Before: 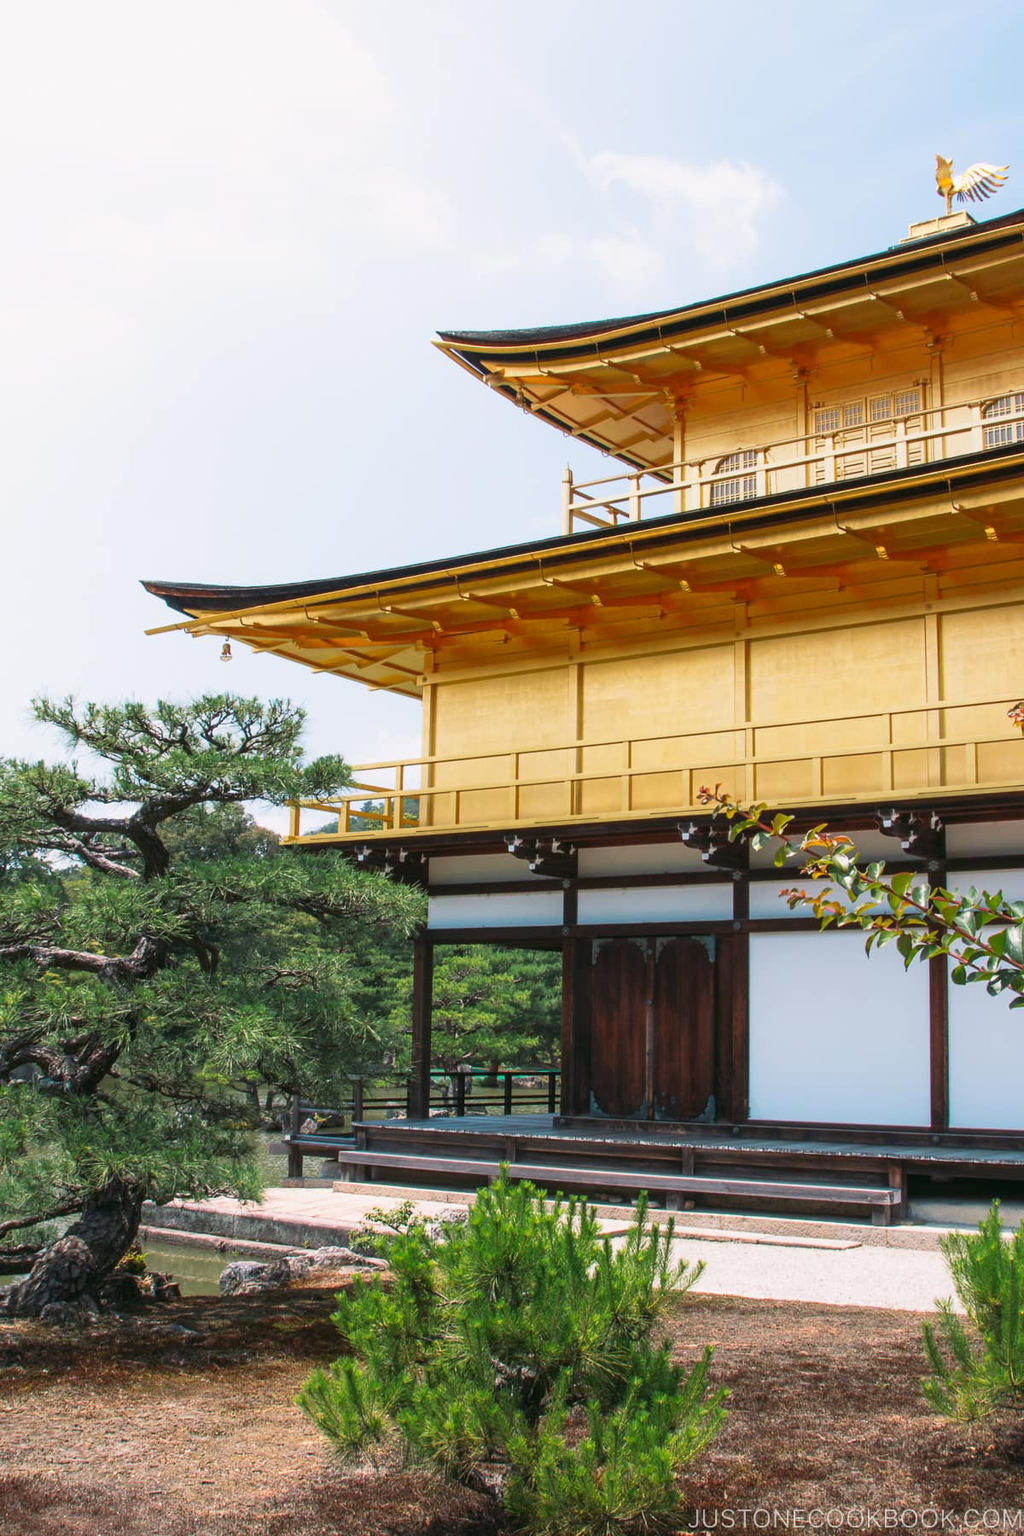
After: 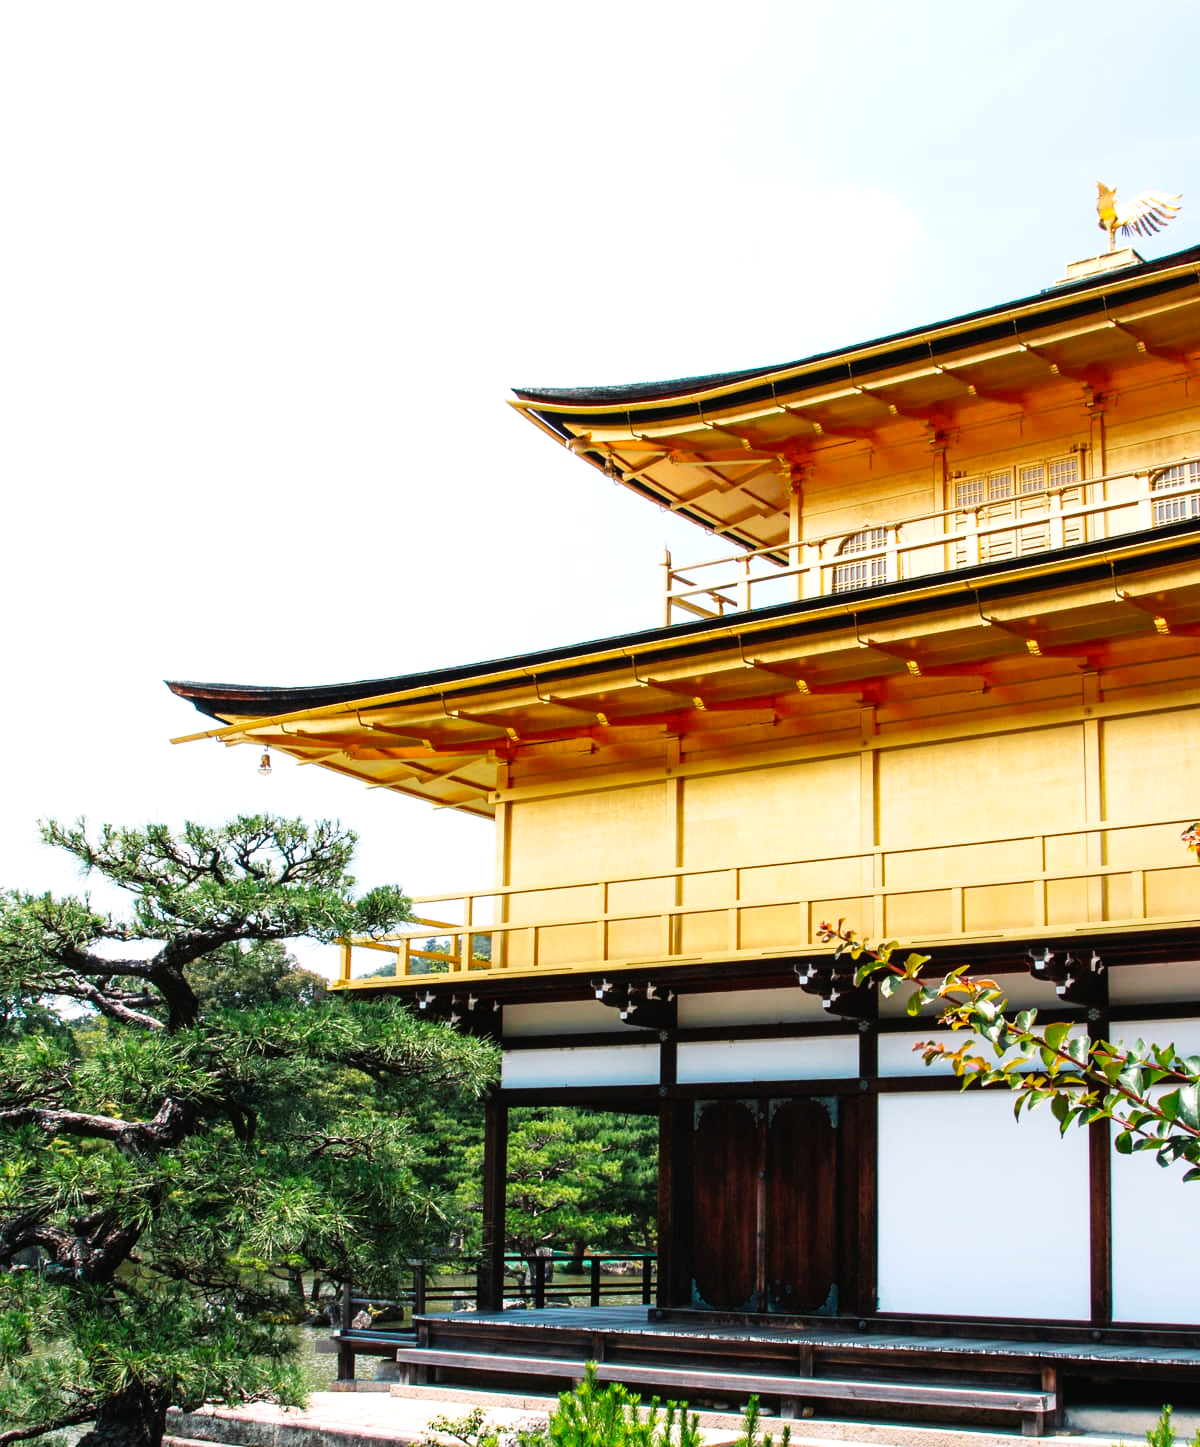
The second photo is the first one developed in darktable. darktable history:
crop: bottom 19.603%
tone equalizer: -8 EV -0.379 EV, -7 EV -0.359 EV, -6 EV -0.316 EV, -5 EV -0.198 EV, -3 EV 0.19 EV, -2 EV 0.329 EV, -1 EV 0.381 EV, +0 EV 0.423 EV, edges refinement/feathering 500, mask exposure compensation -1.57 EV, preserve details no
tone curve: curves: ch0 [(0, 0.01) (0.133, 0.057) (0.338, 0.327) (0.494, 0.55) (0.726, 0.807) (1, 1)]; ch1 [(0, 0) (0.346, 0.324) (0.45, 0.431) (0.5, 0.5) (0.522, 0.517) (0.543, 0.578) (1, 1)]; ch2 [(0, 0) (0.44, 0.424) (0.501, 0.499) (0.564, 0.611) (0.622, 0.667) (0.707, 0.746) (1, 1)], preserve colors none
